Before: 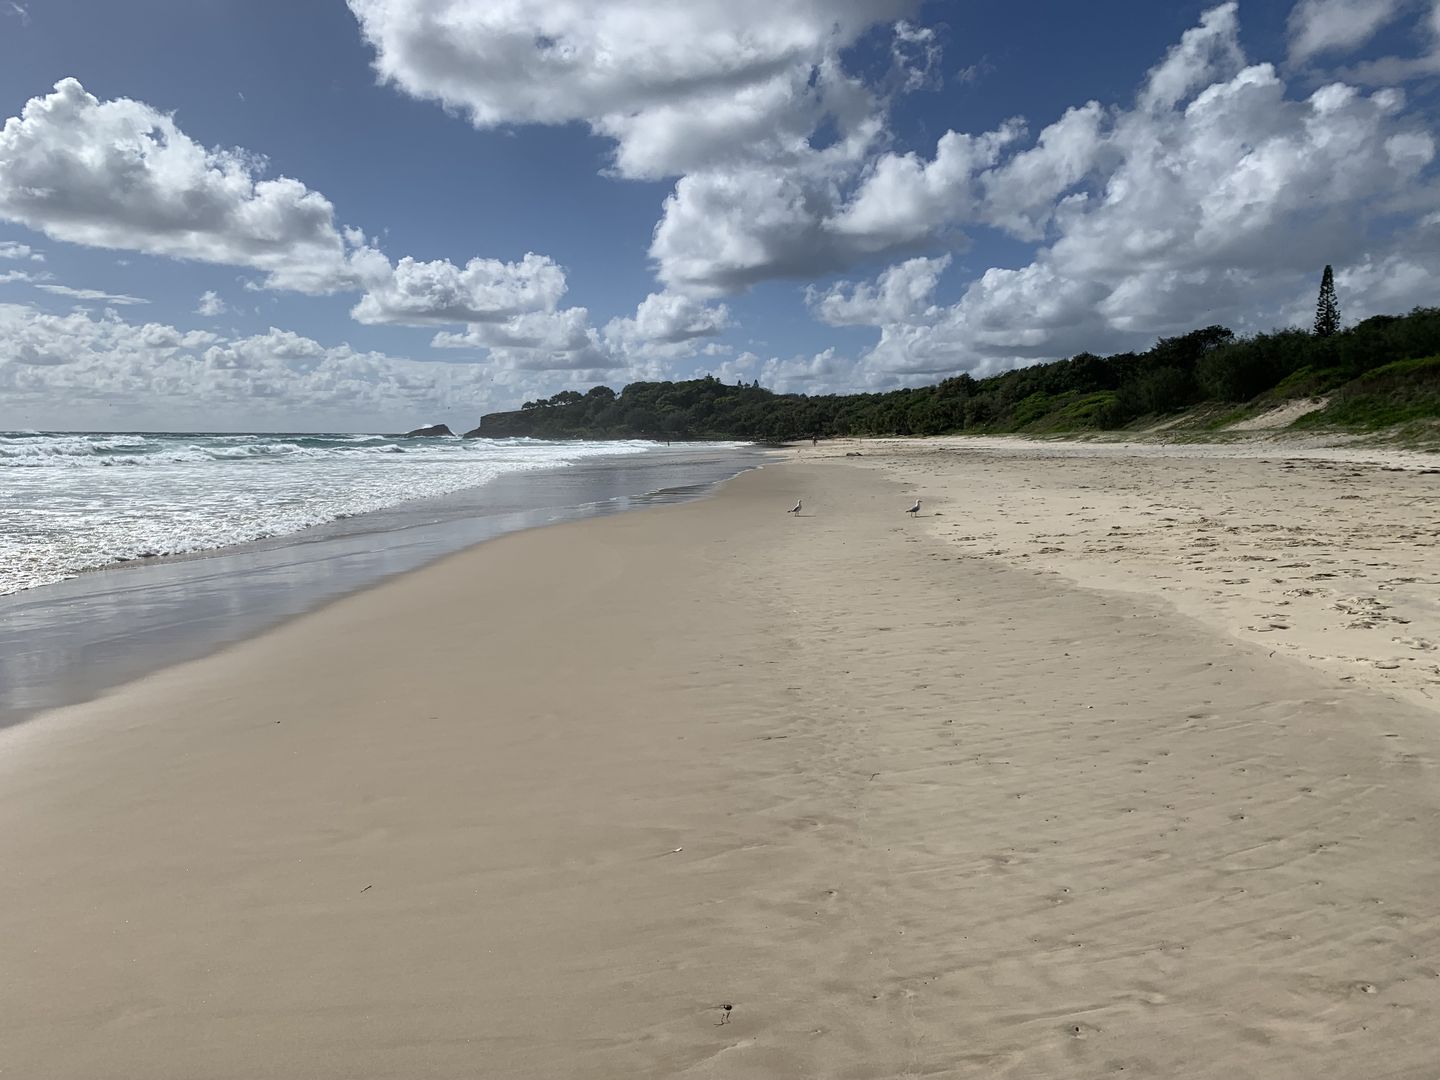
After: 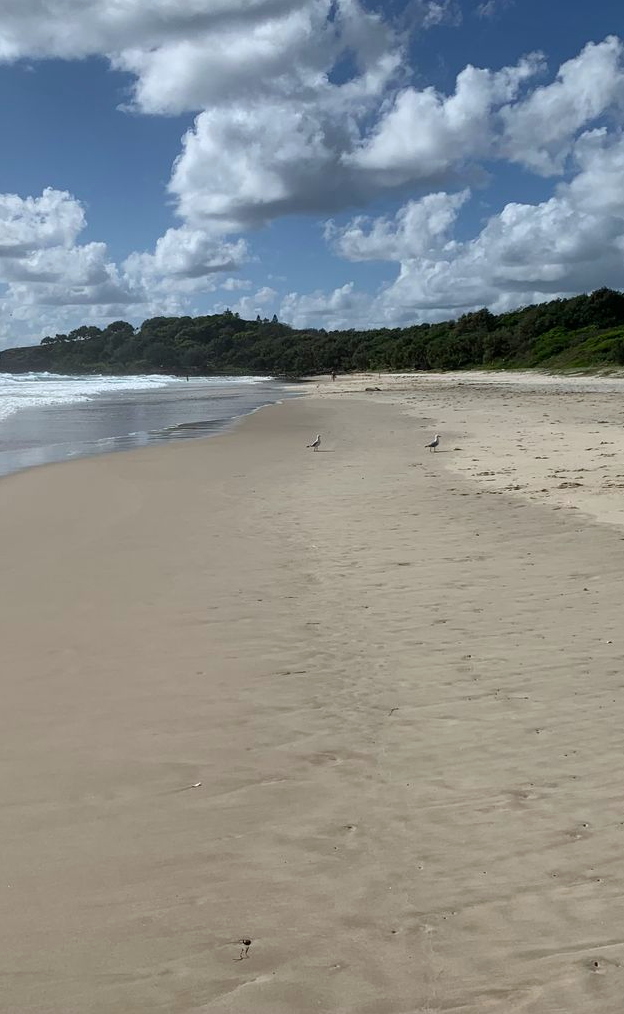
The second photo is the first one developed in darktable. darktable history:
white balance: red 0.982, blue 1.018
crop: left 33.452%, top 6.025%, right 23.155%
shadows and highlights: shadows 37.27, highlights -28.18, soften with gaussian
